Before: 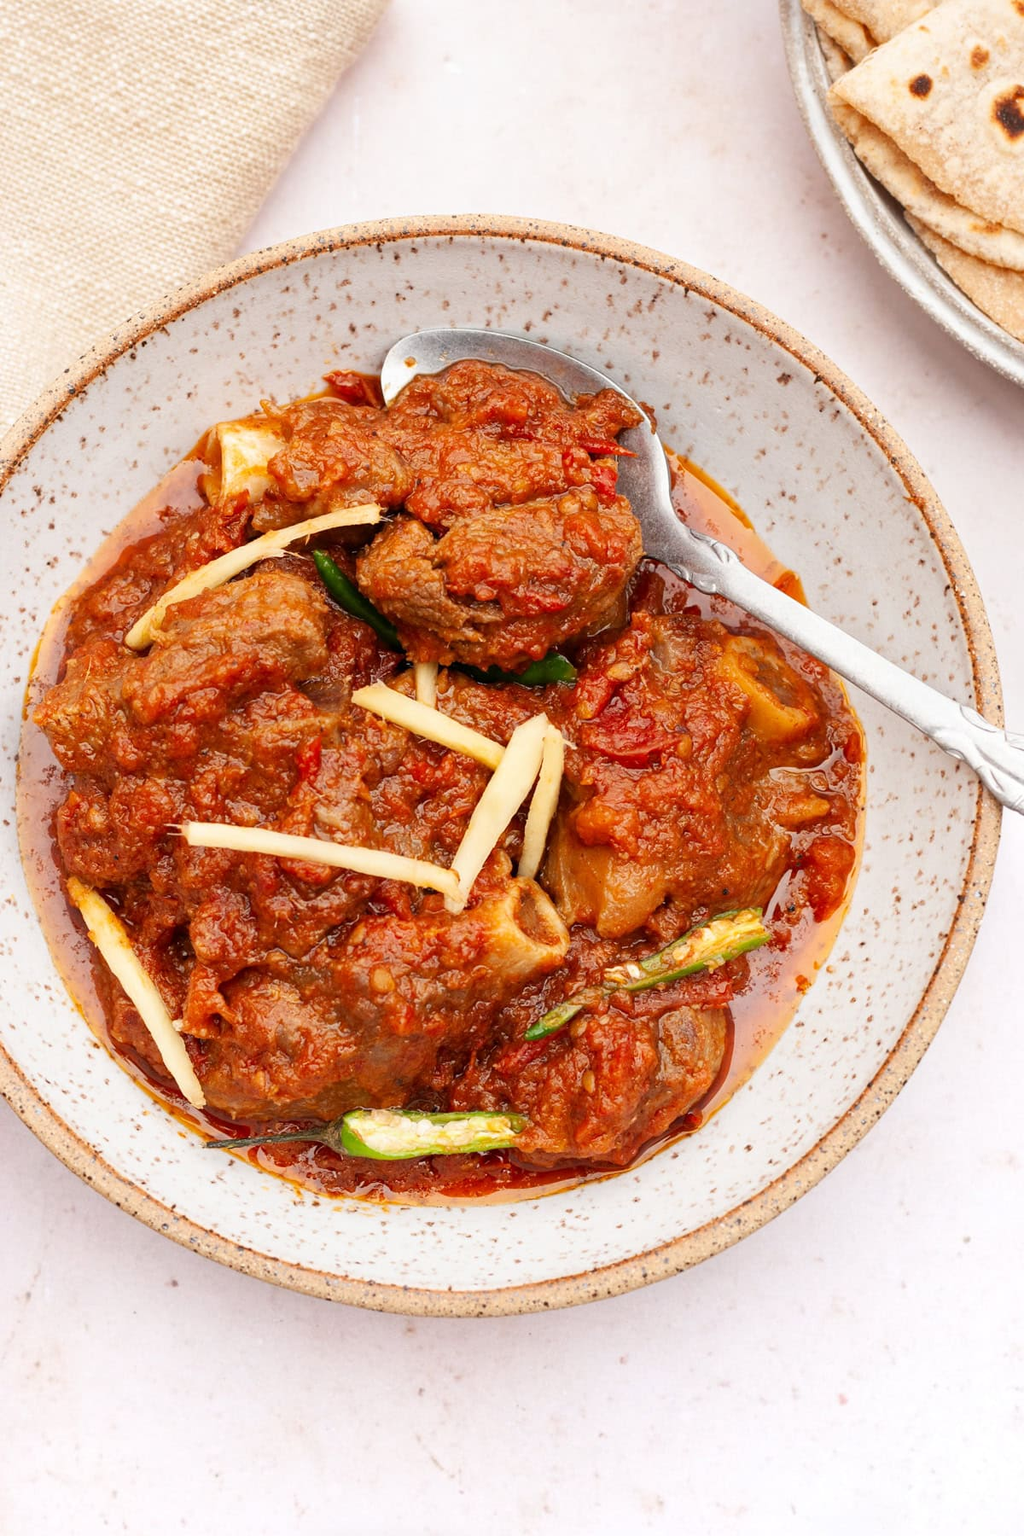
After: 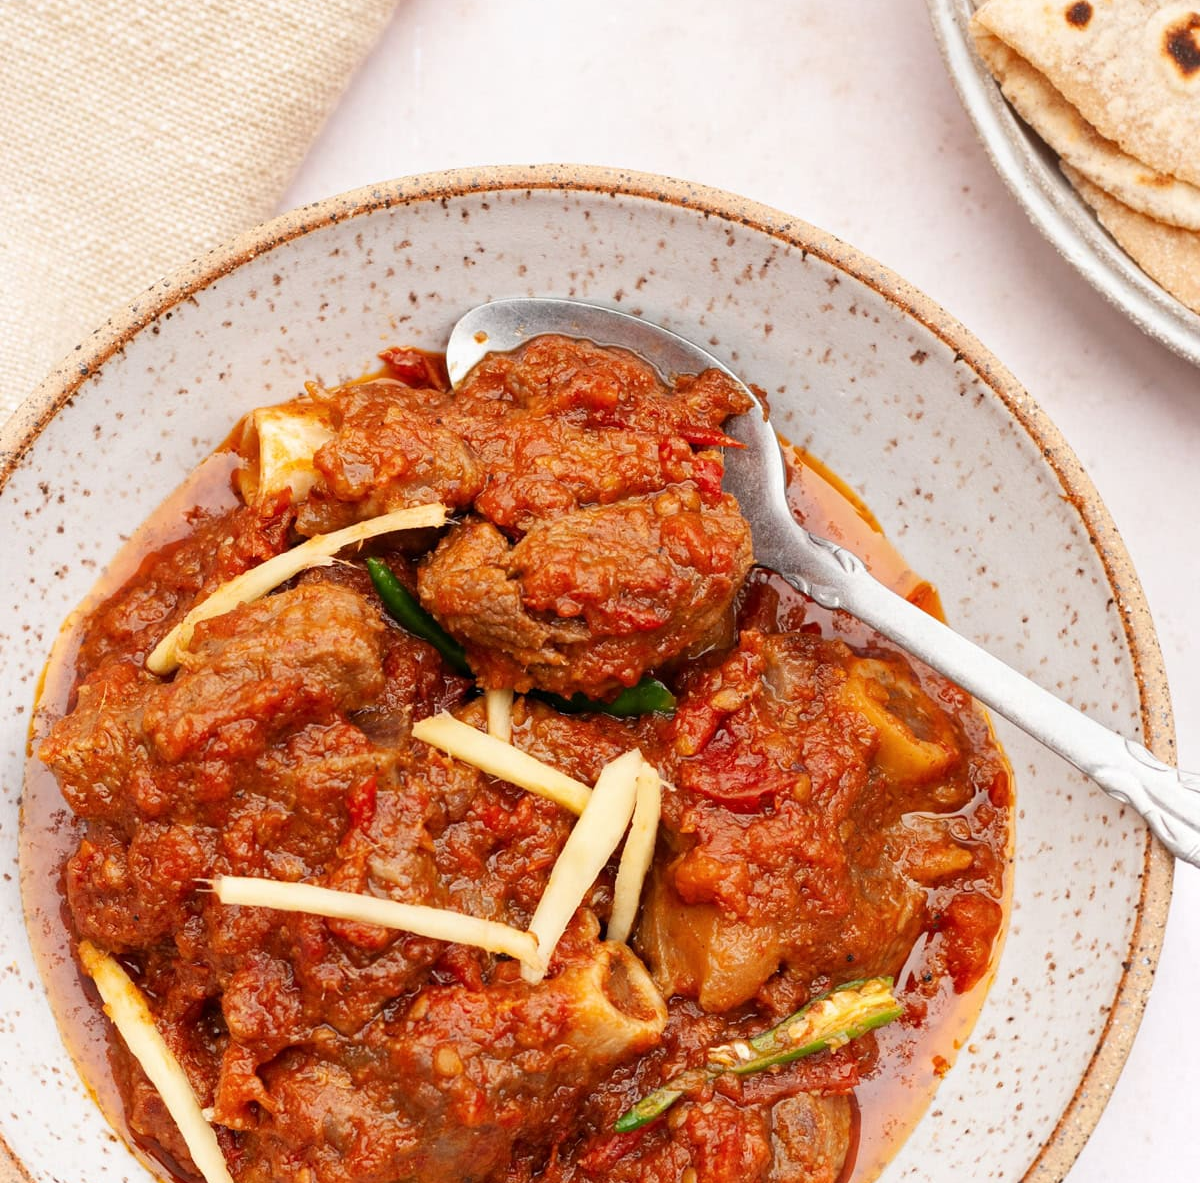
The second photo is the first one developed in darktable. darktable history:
crop and rotate: top 4.879%, bottom 29.373%
color calibration: illuminant same as pipeline (D50), adaptation none (bypass), x 0.332, y 0.335, temperature 5017.88 K
